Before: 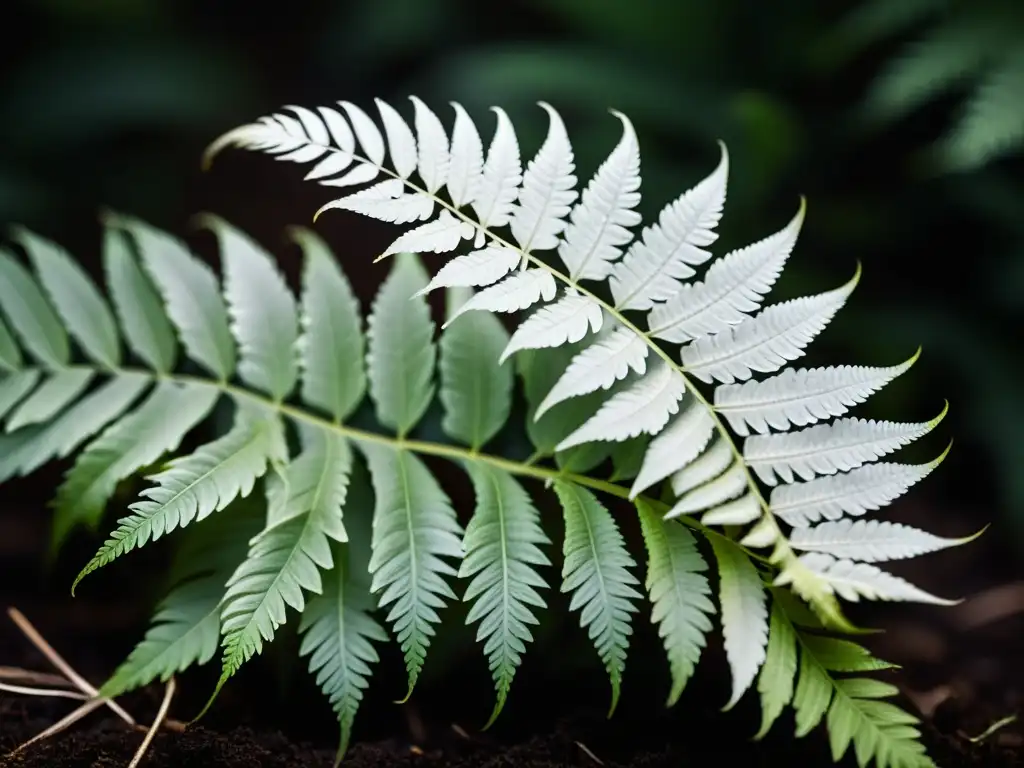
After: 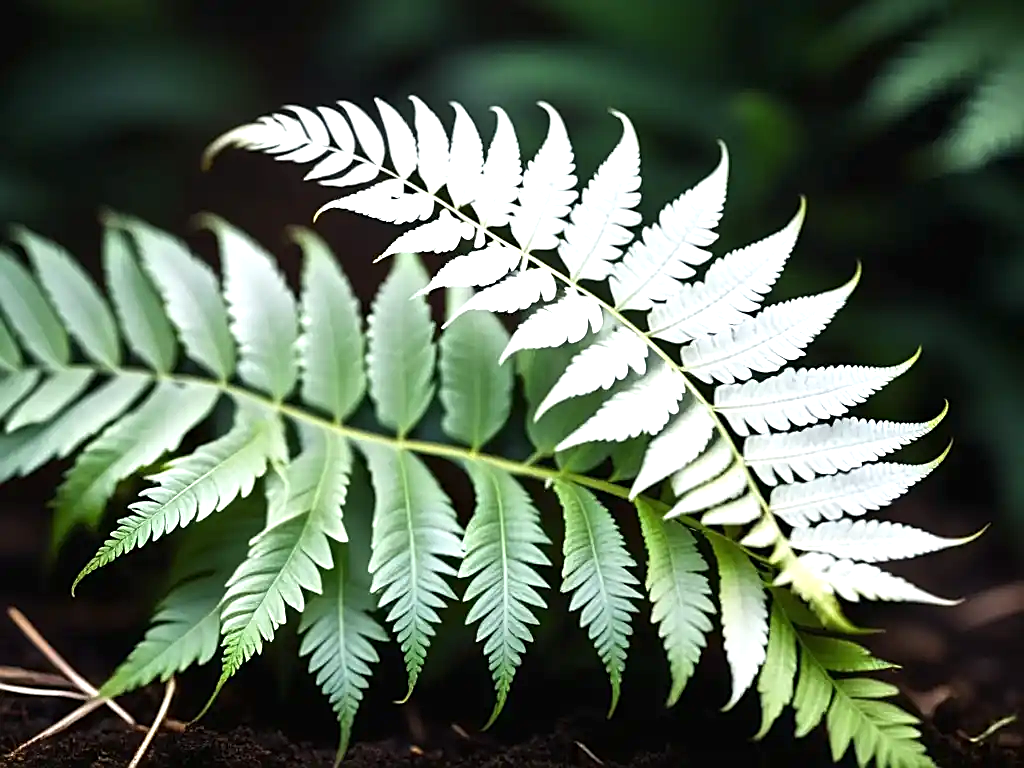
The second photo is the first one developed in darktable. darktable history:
sharpen: on, module defaults
exposure: black level correction 0, exposure 0.704 EV, compensate exposure bias true, compensate highlight preservation false
